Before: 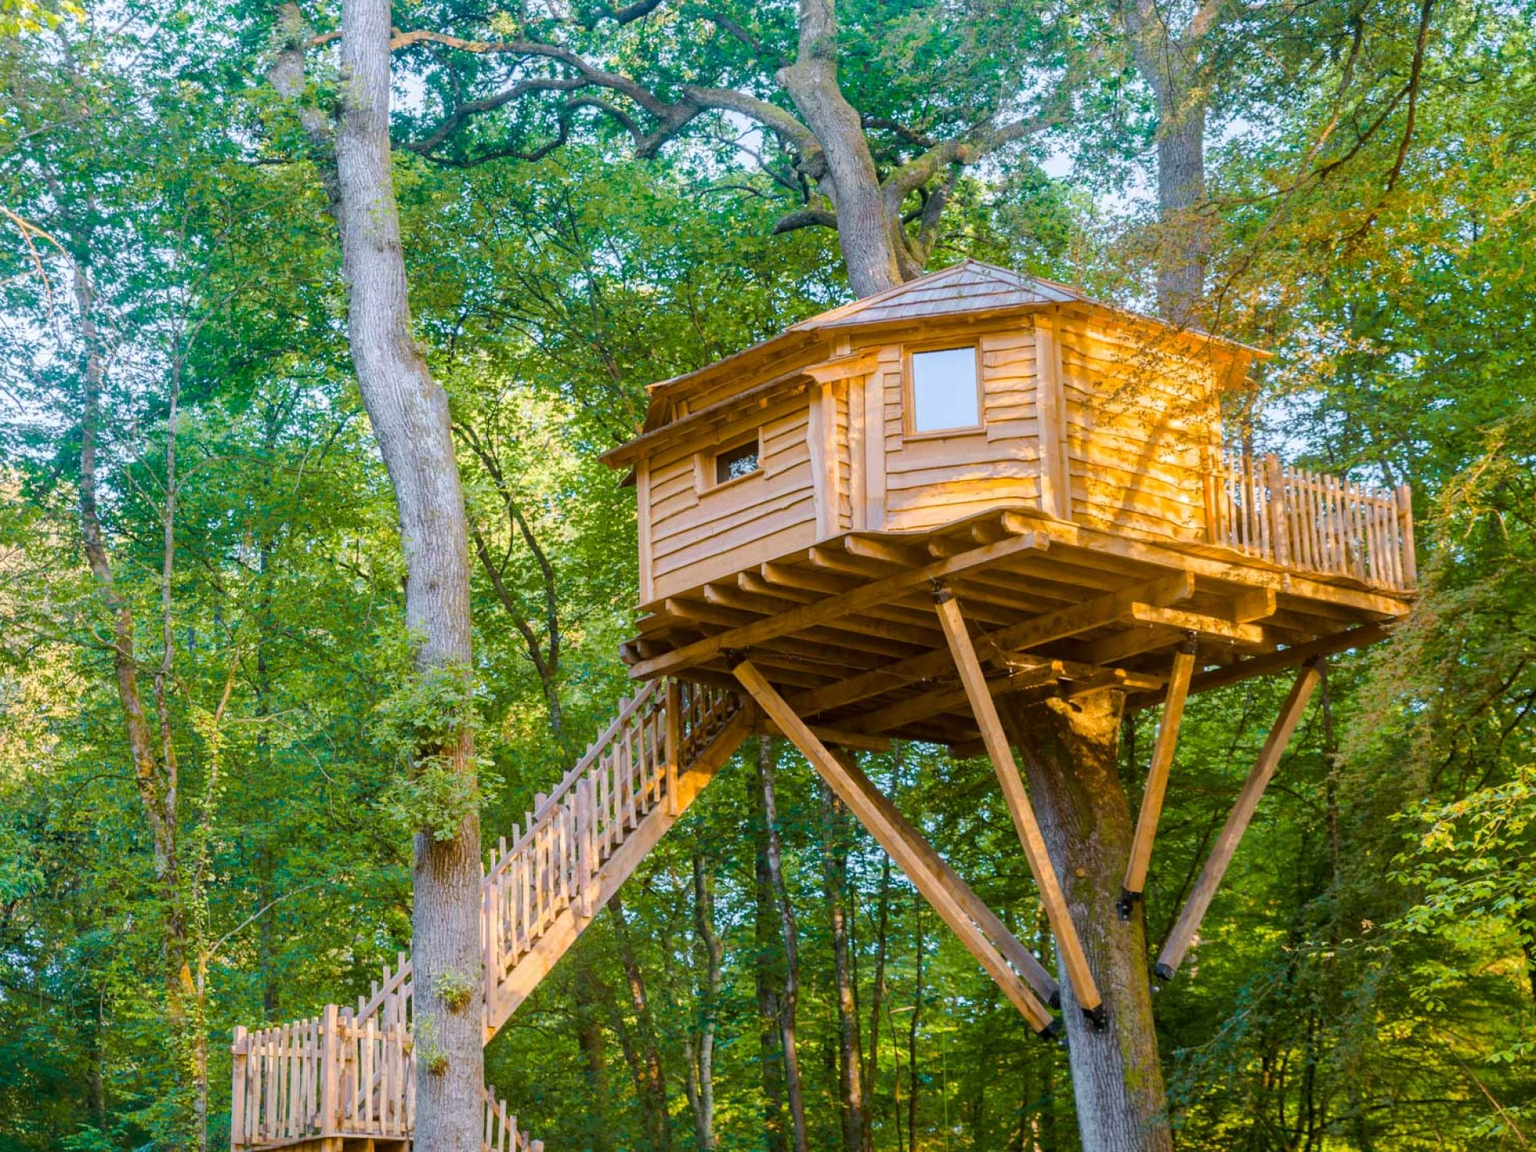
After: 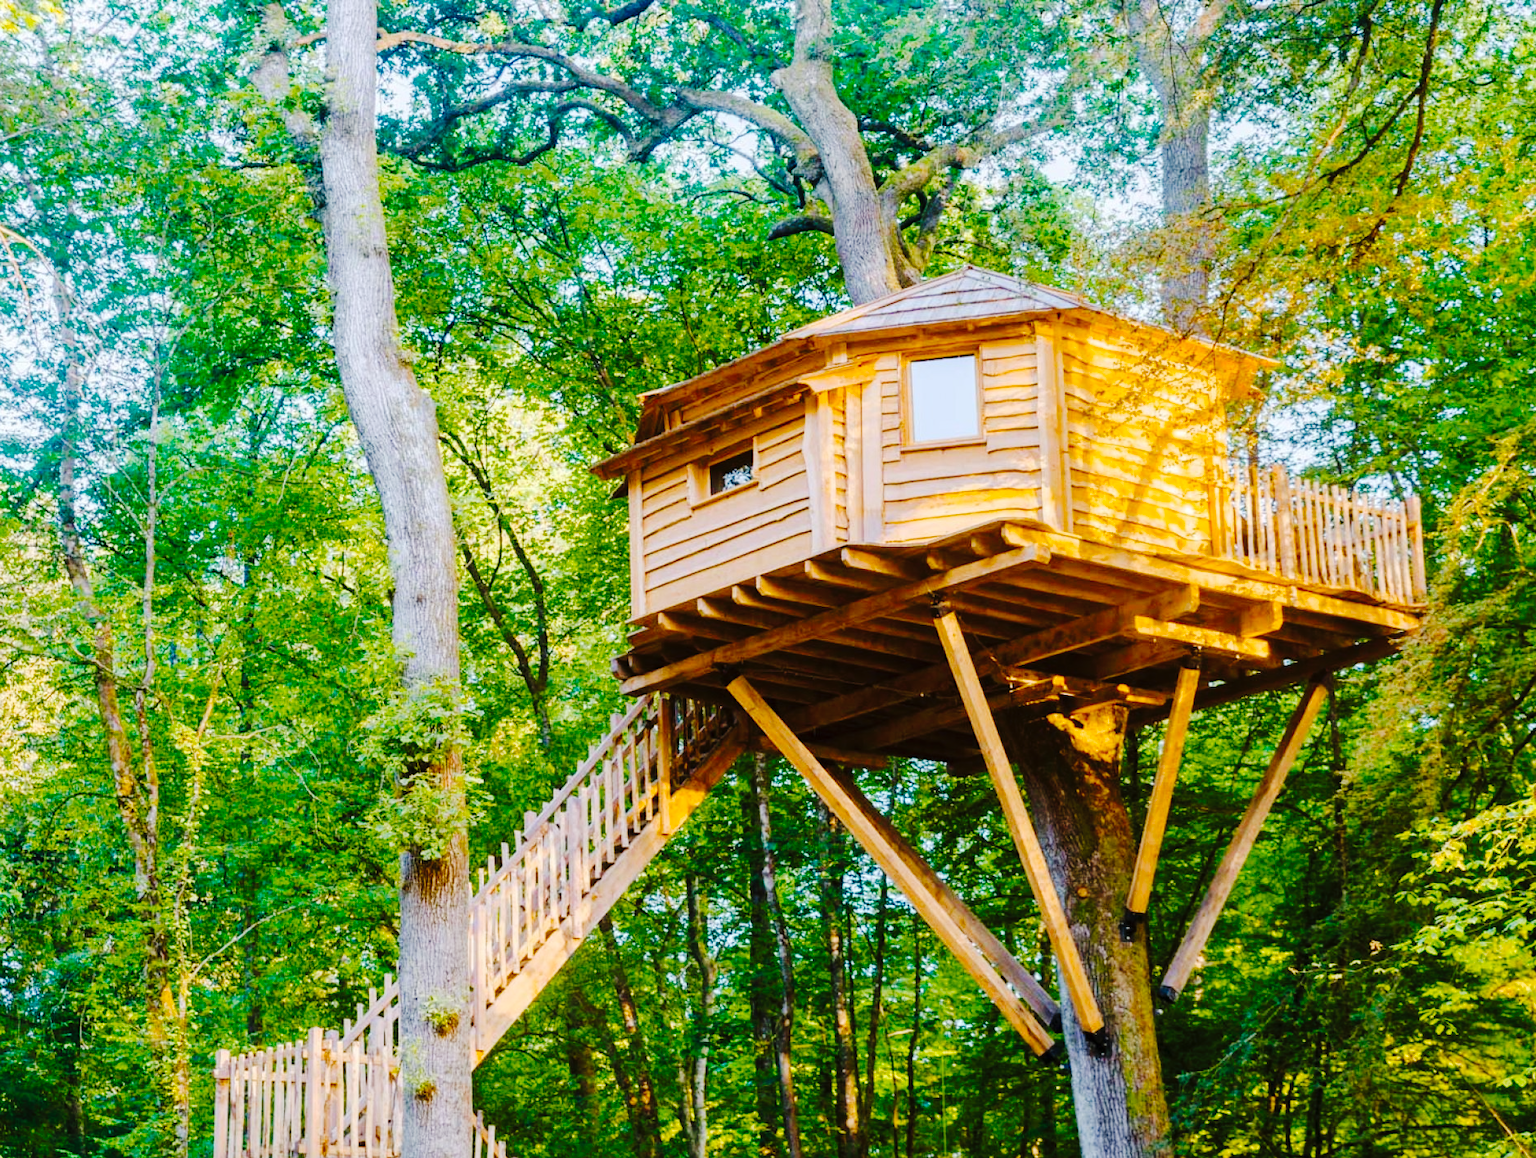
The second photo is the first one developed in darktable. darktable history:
tone curve: curves: ch0 [(0, 0) (0.003, 0.003) (0.011, 0.009) (0.025, 0.018) (0.044, 0.027) (0.069, 0.034) (0.1, 0.043) (0.136, 0.056) (0.177, 0.084) (0.224, 0.138) (0.277, 0.203) (0.335, 0.329) (0.399, 0.451) (0.468, 0.572) (0.543, 0.671) (0.623, 0.754) (0.709, 0.821) (0.801, 0.88) (0.898, 0.938) (1, 1)], preserve colors none
crop and rotate: left 1.487%, right 0.734%, bottom 1.654%
